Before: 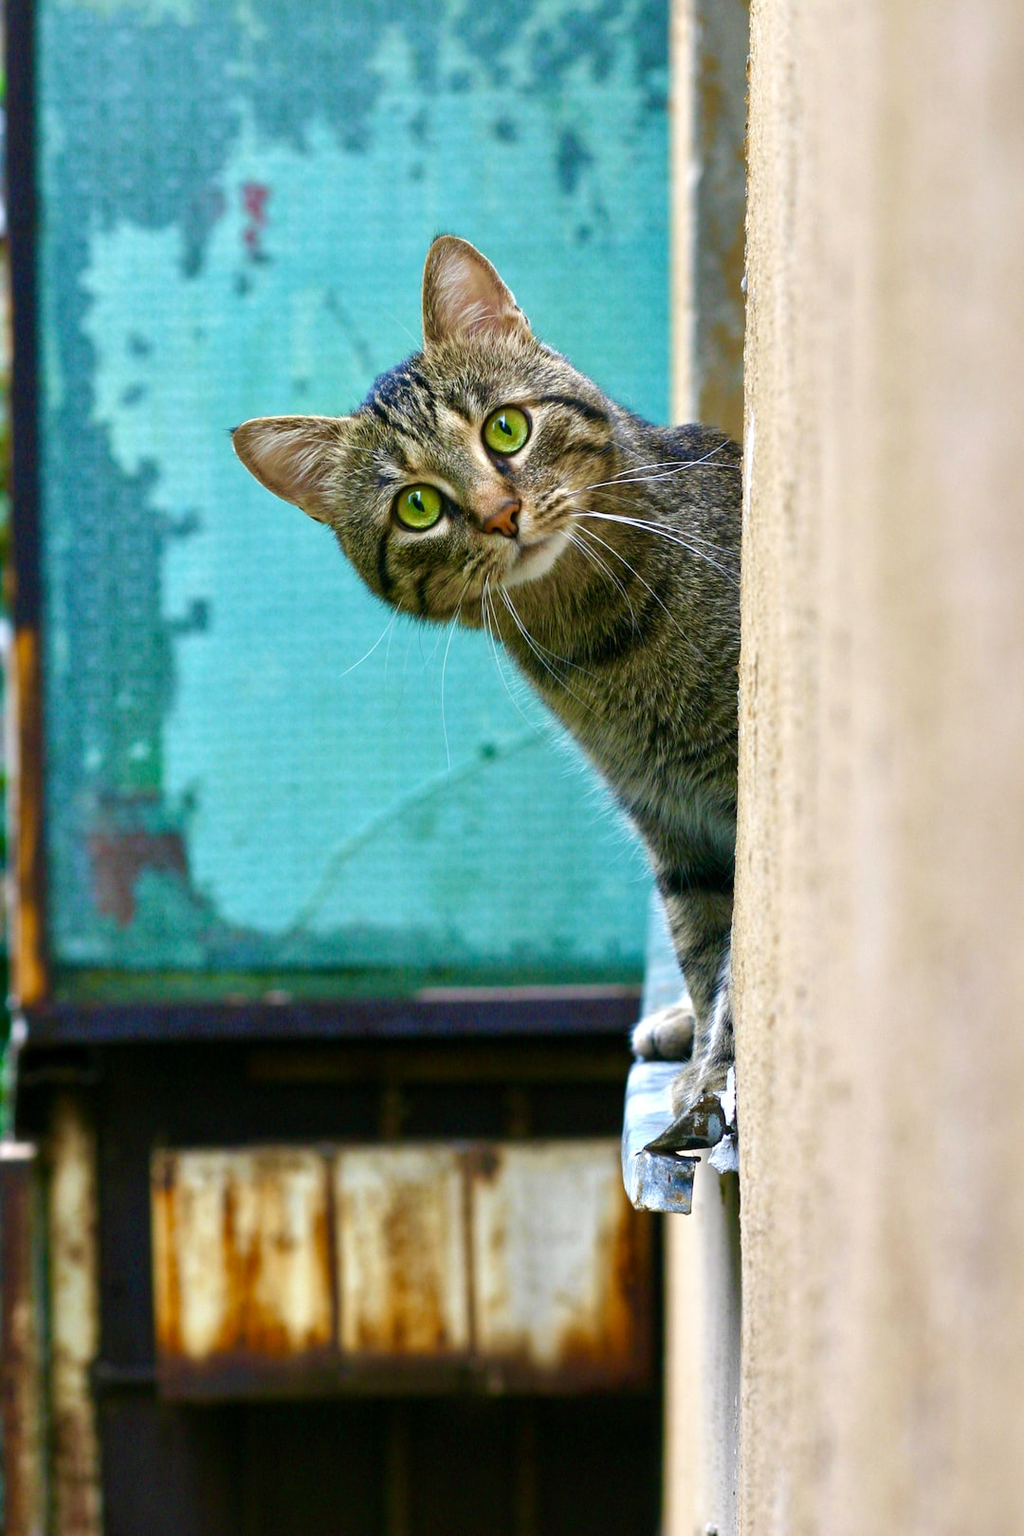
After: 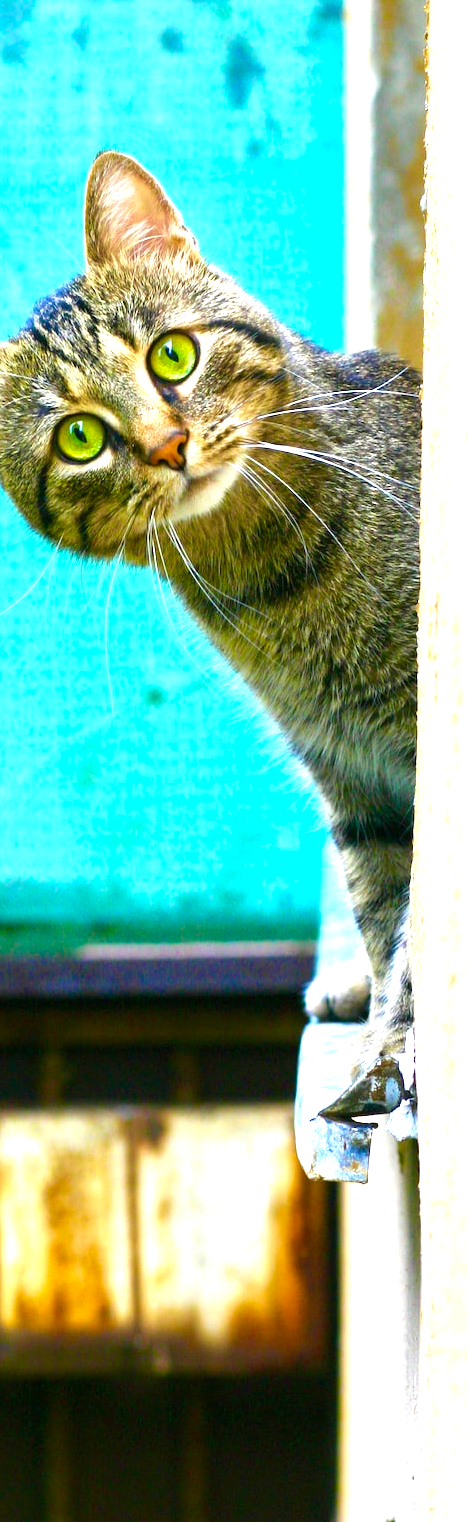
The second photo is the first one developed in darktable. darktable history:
color balance: output saturation 98.5%
crop: left 33.452%, top 6.025%, right 23.155%
color balance rgb: perceptual saturation grading › global saturation 20%, global vibrance 20%
exposure: black level correction 0, exposure 1.2 EV, compensate highlight preservation false
